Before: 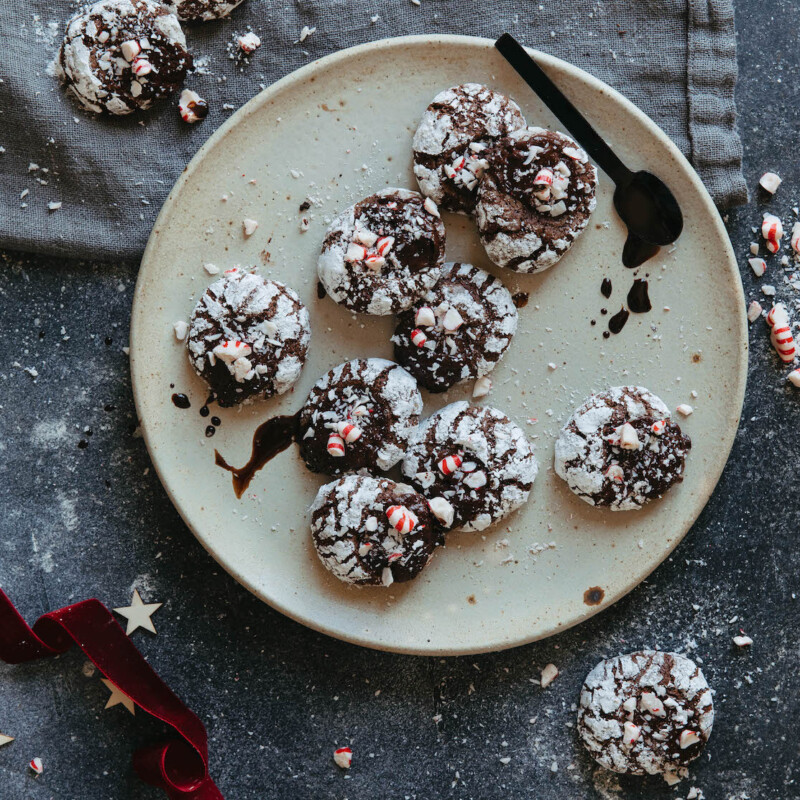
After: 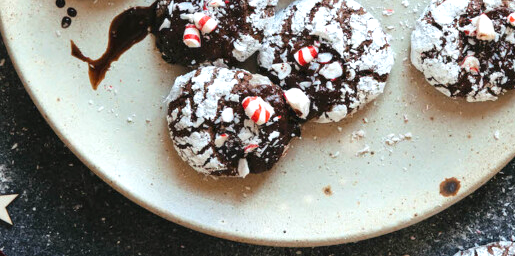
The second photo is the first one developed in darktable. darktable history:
crop: left 18.091%, top 51.13%, right 17.525%, bottom 16.85%
exposure: black level correction 0, exposure 0.7 EV, compensate exposure bias true, compensate highlight preservation false
